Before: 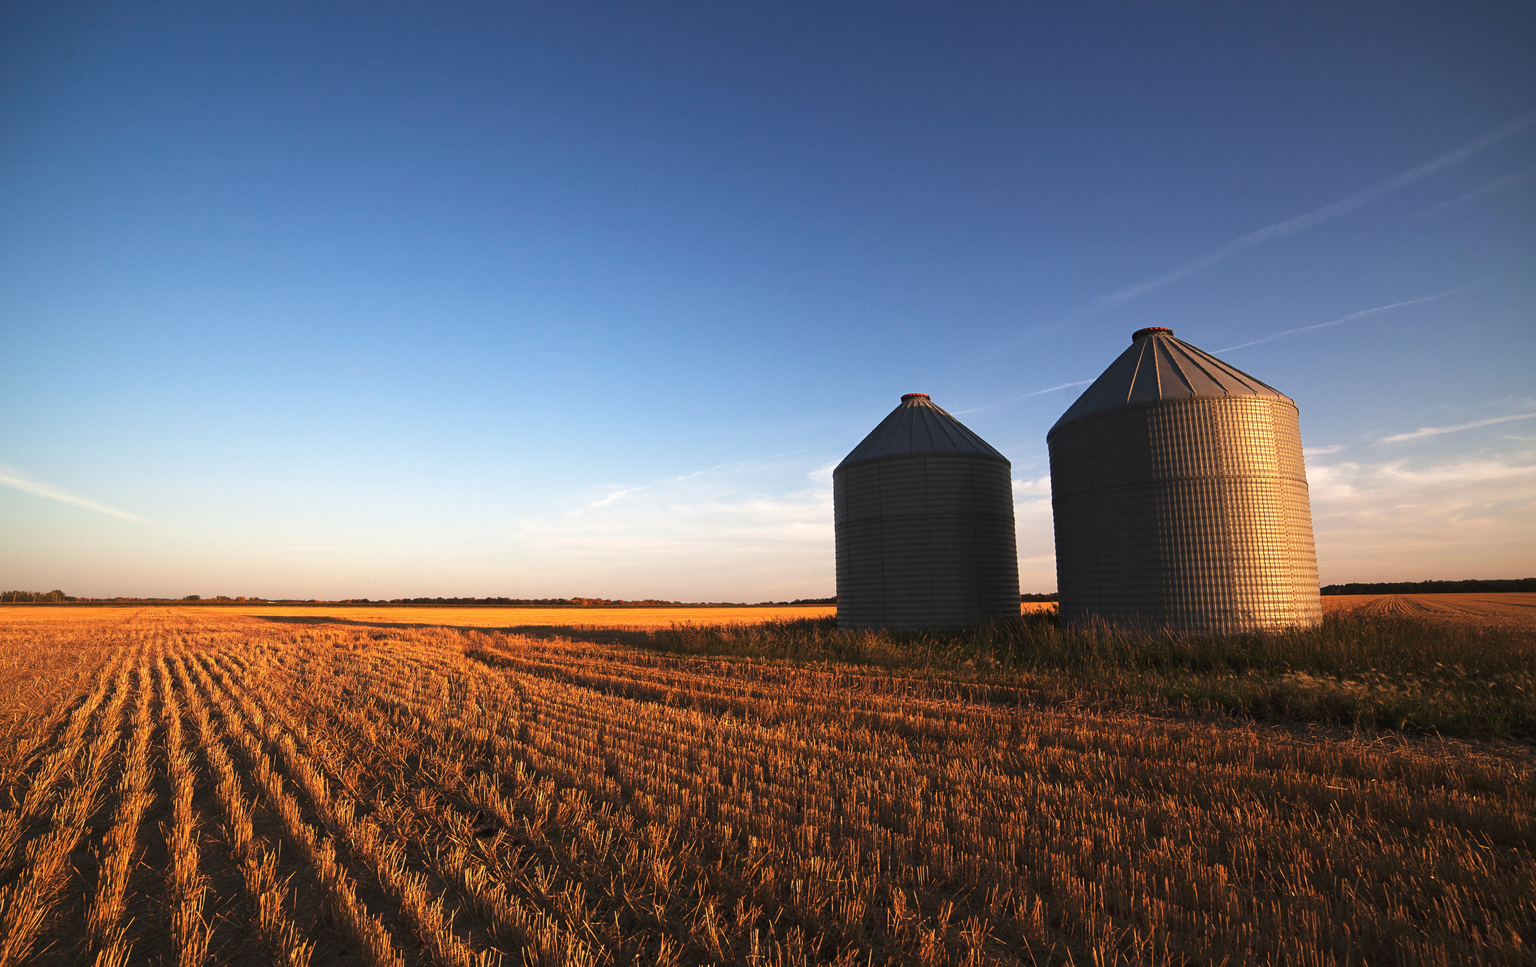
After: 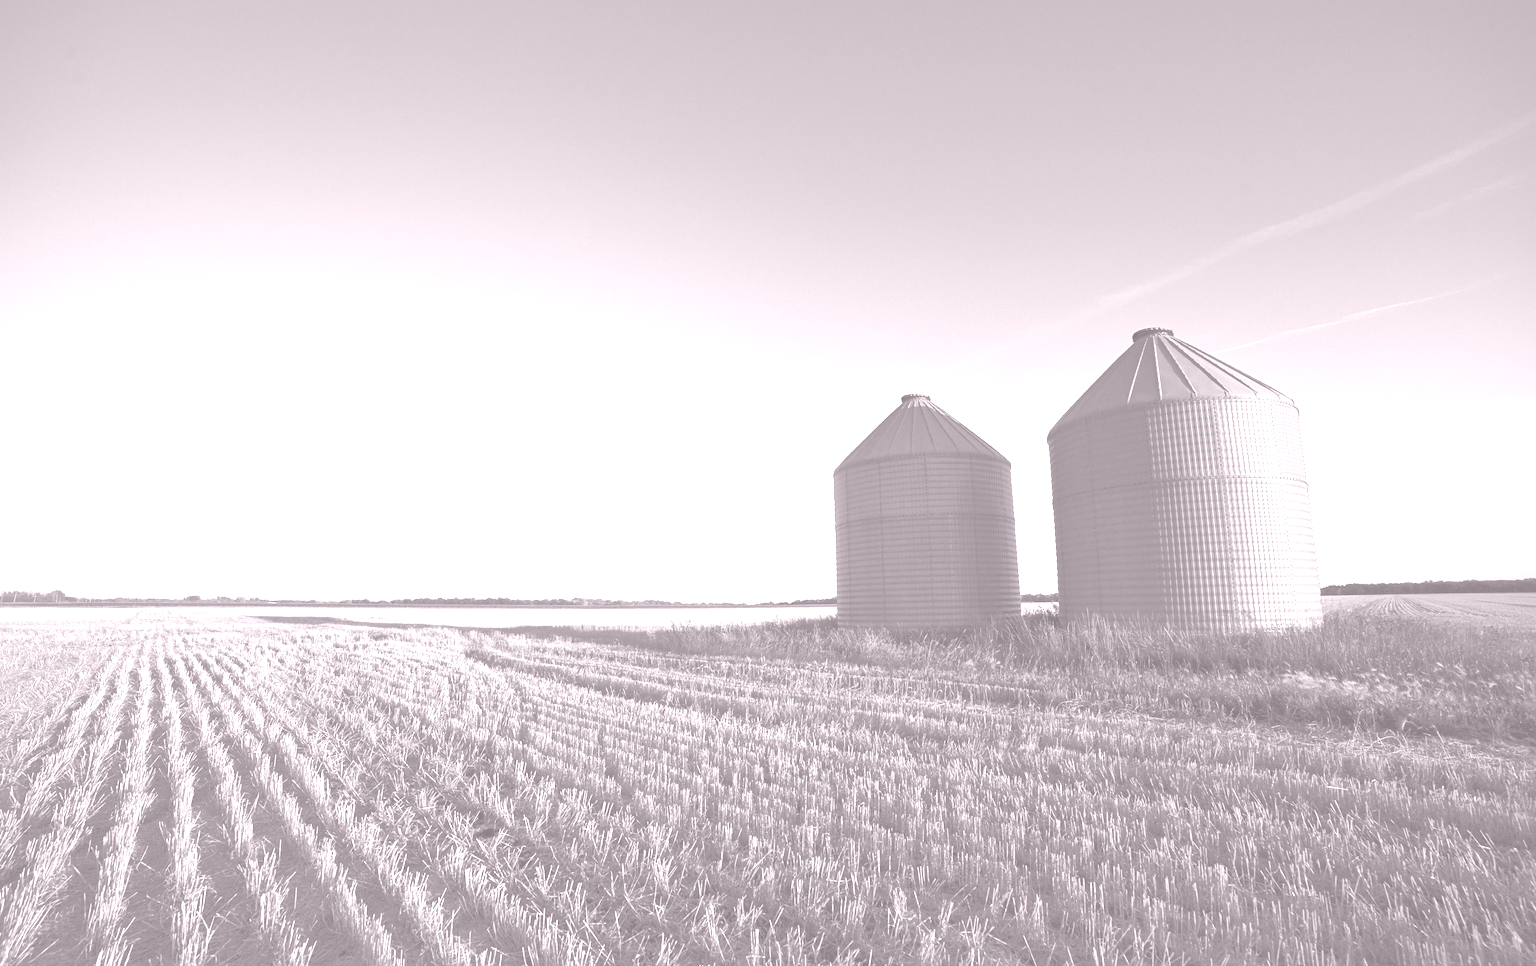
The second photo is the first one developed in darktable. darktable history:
colorize: hue 25.2°, saturation 83%, source mix 82%, lightness 79%, version 1
shadows and highlights: on, module defaults
